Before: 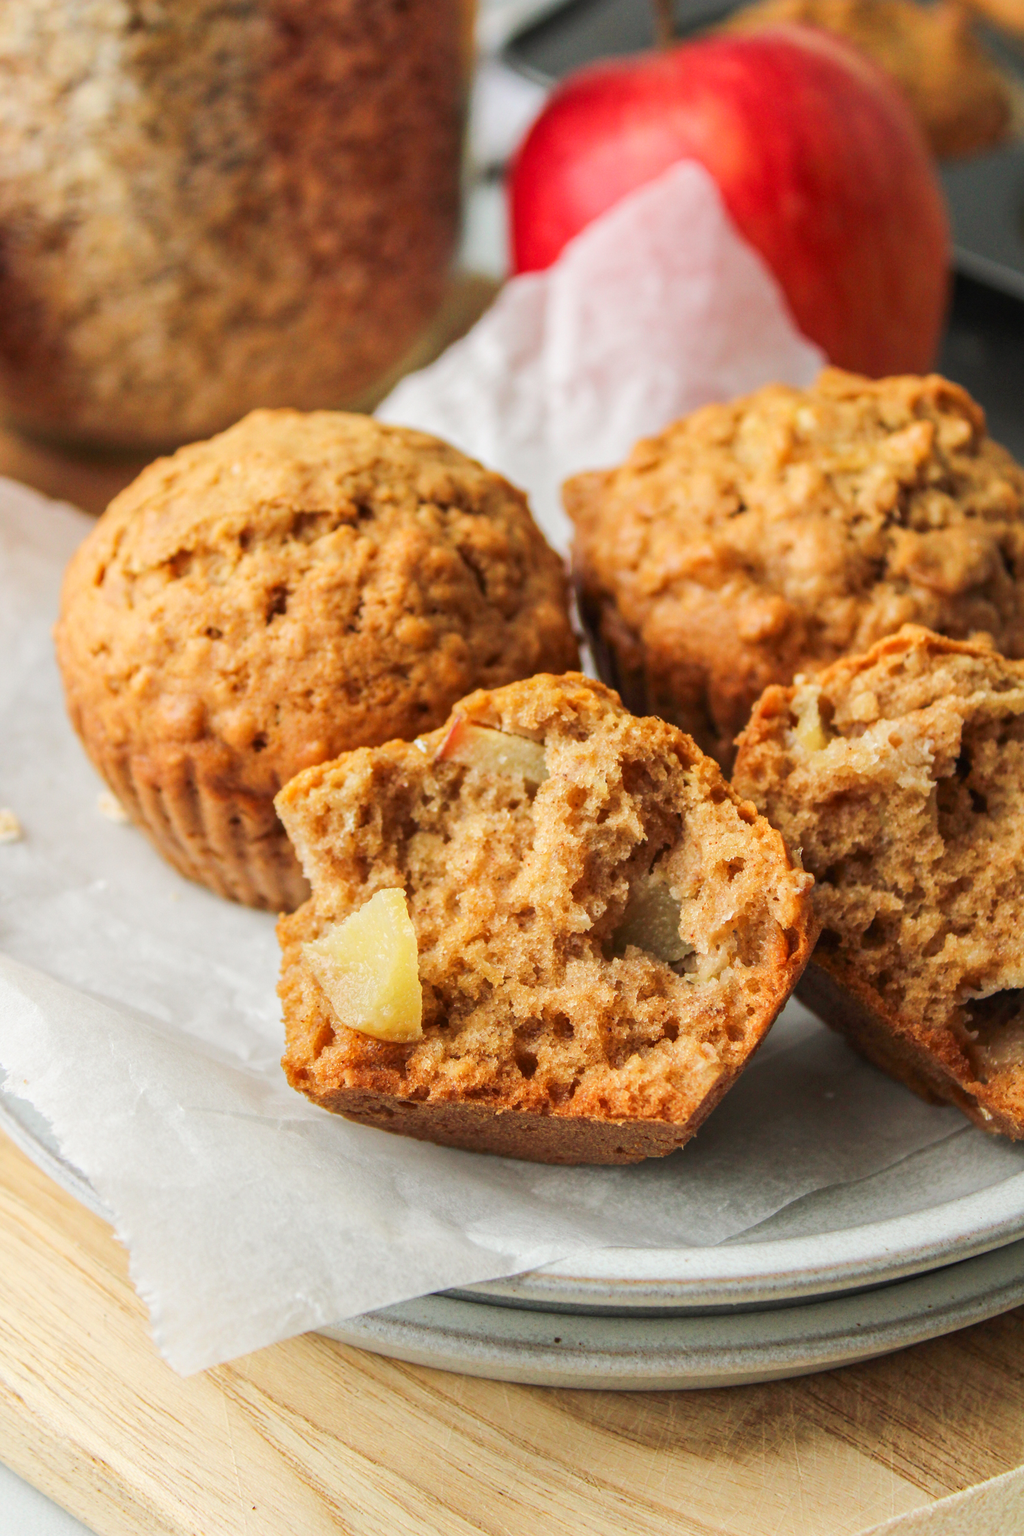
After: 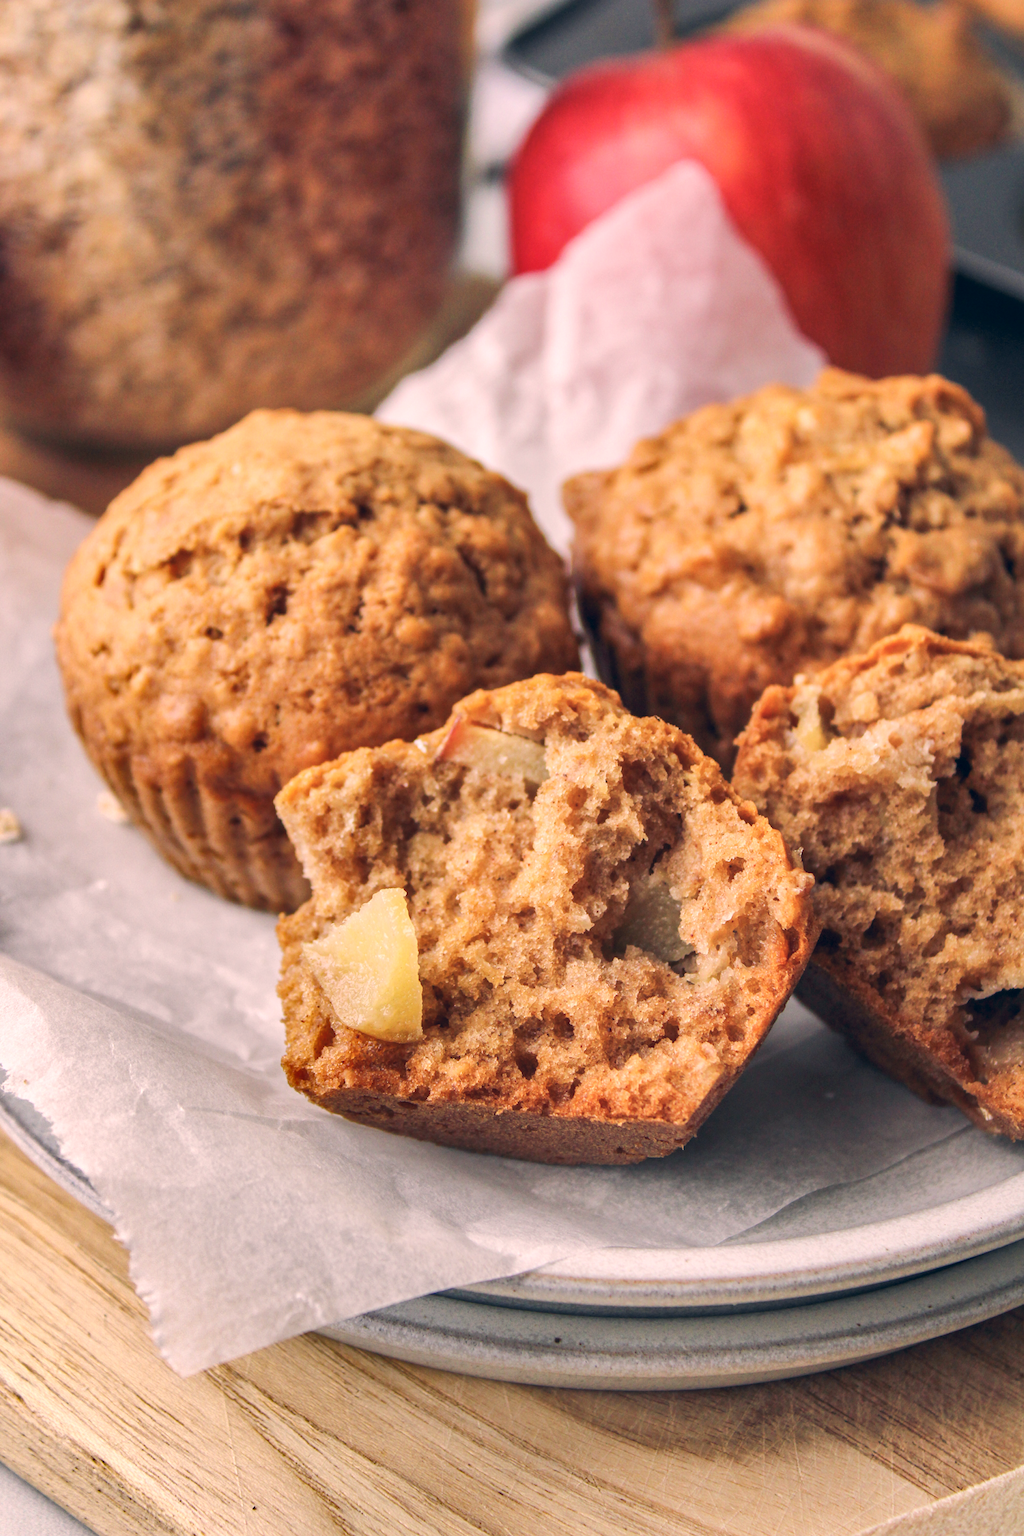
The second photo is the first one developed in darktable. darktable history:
shadows and highlights: radius 173.83, shadows 27.45, white point adjustment 3.26, highlights -68.01, soften with gaussian
color correction: highlights a* 14.38, highlights b* 6.18, shadows a* -5.39, shadows b* -15.62, saturation 0.869
